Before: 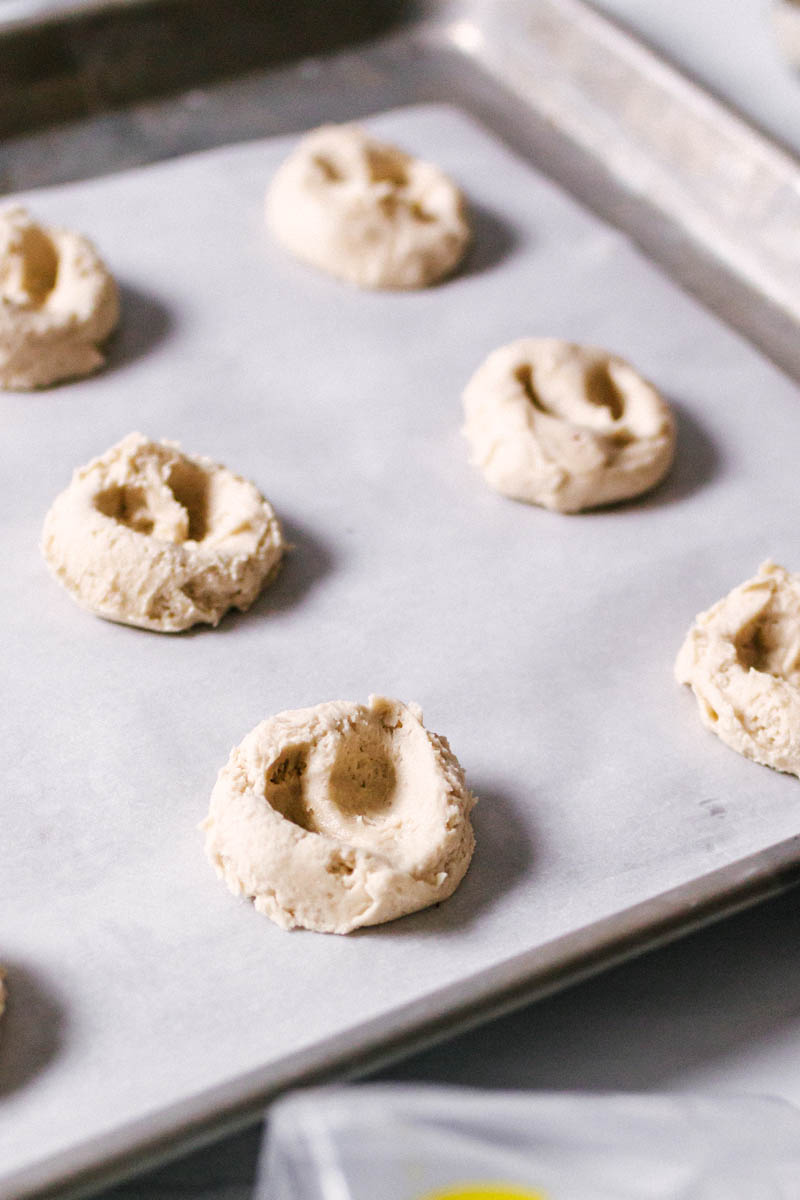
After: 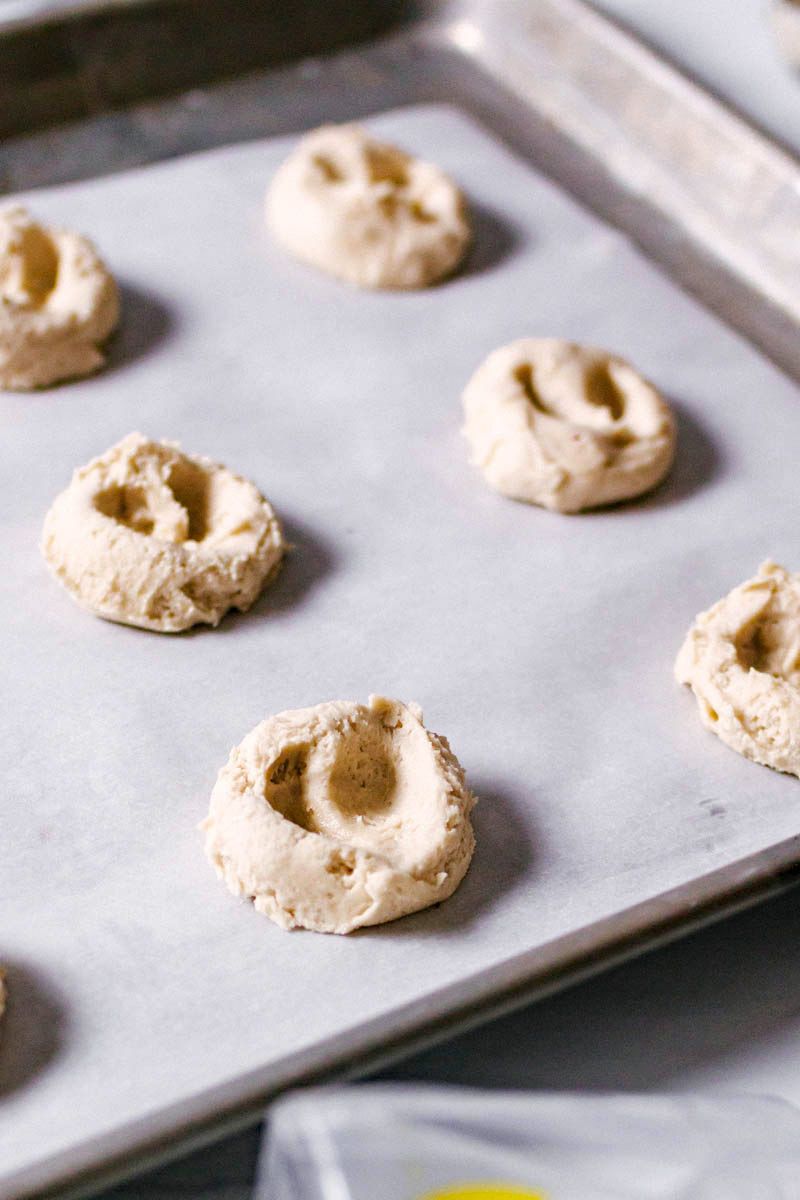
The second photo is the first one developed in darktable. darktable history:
haze removal: strength 0.293, distance 0.245, compatibility mode true, adaptive false
